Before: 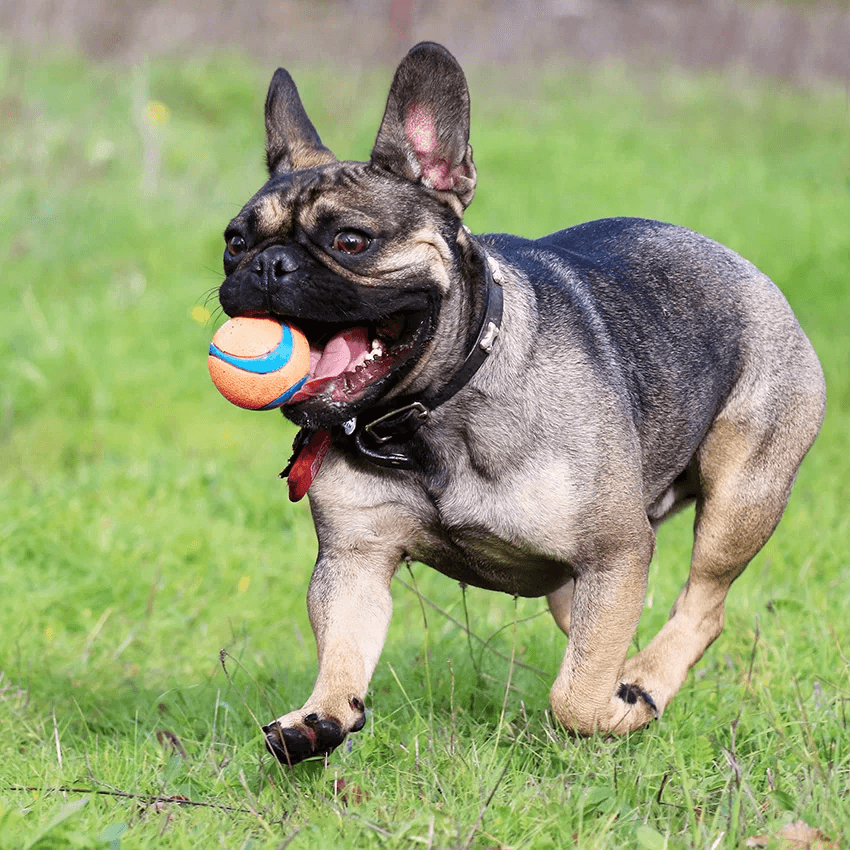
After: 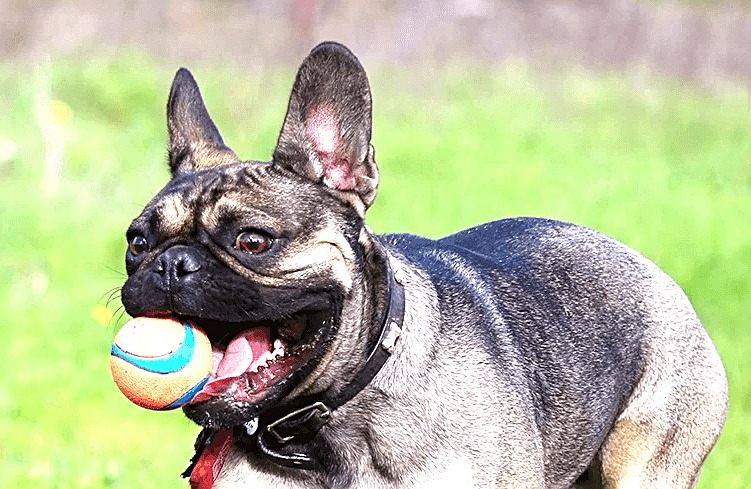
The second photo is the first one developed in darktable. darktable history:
sharpen: on, module defaults
exposure: black level correction 0, exposure 0.894 EV, compensate exposure bias true, compensate highlight preservation false
crop and rotate: left 11.565%, bottom 42.397%
